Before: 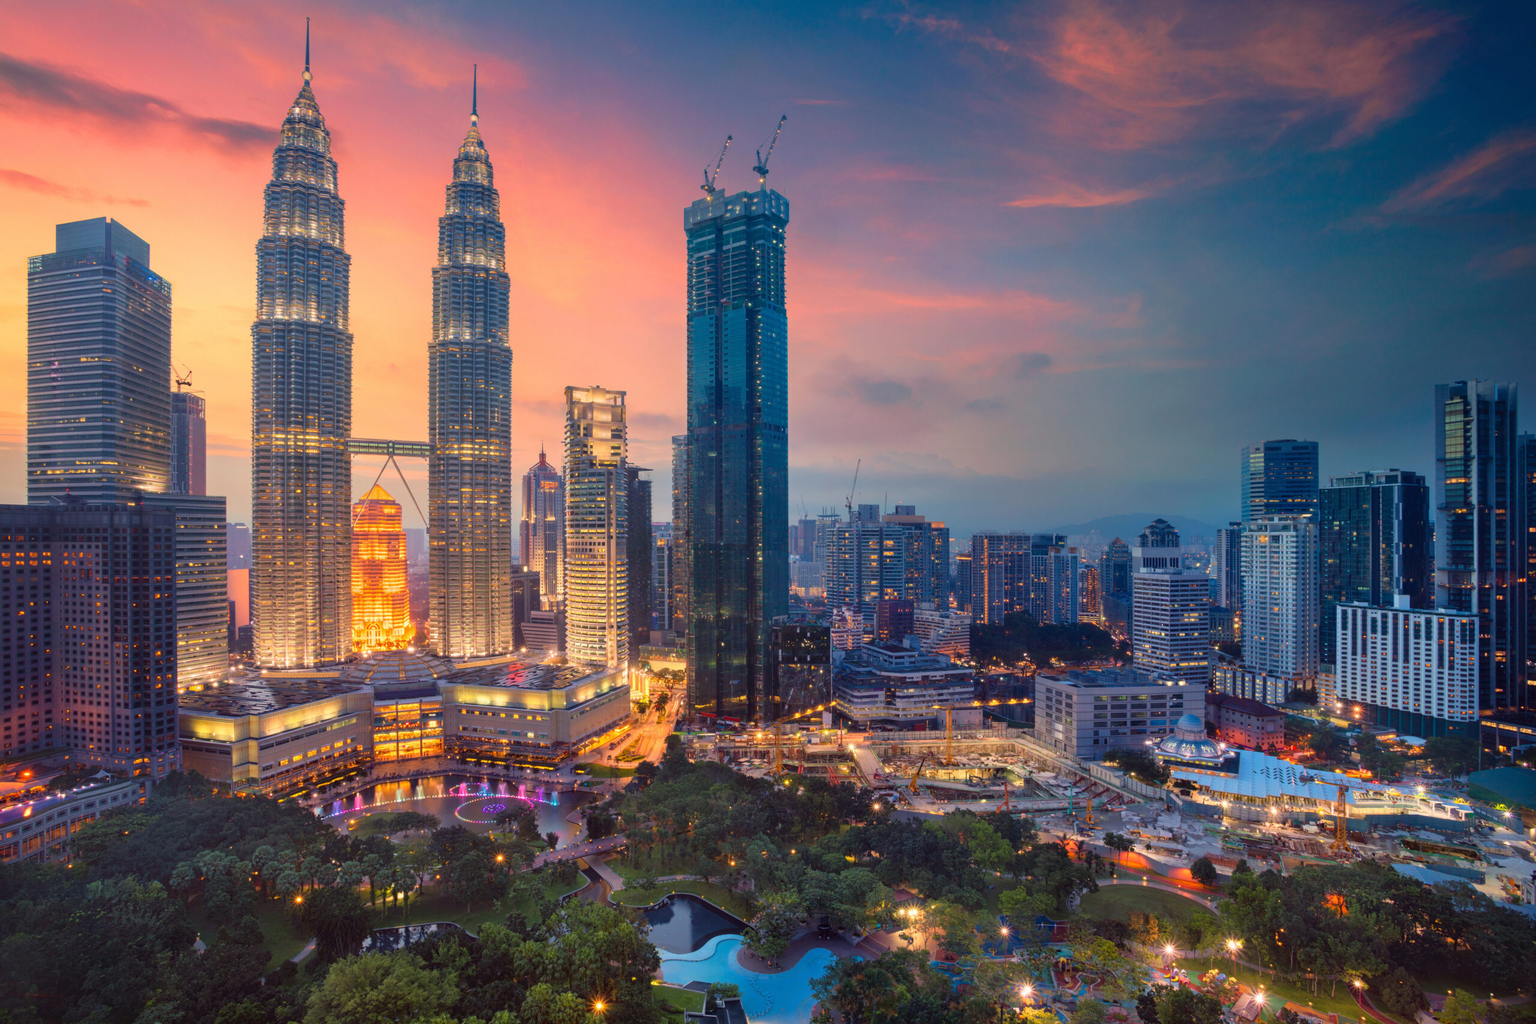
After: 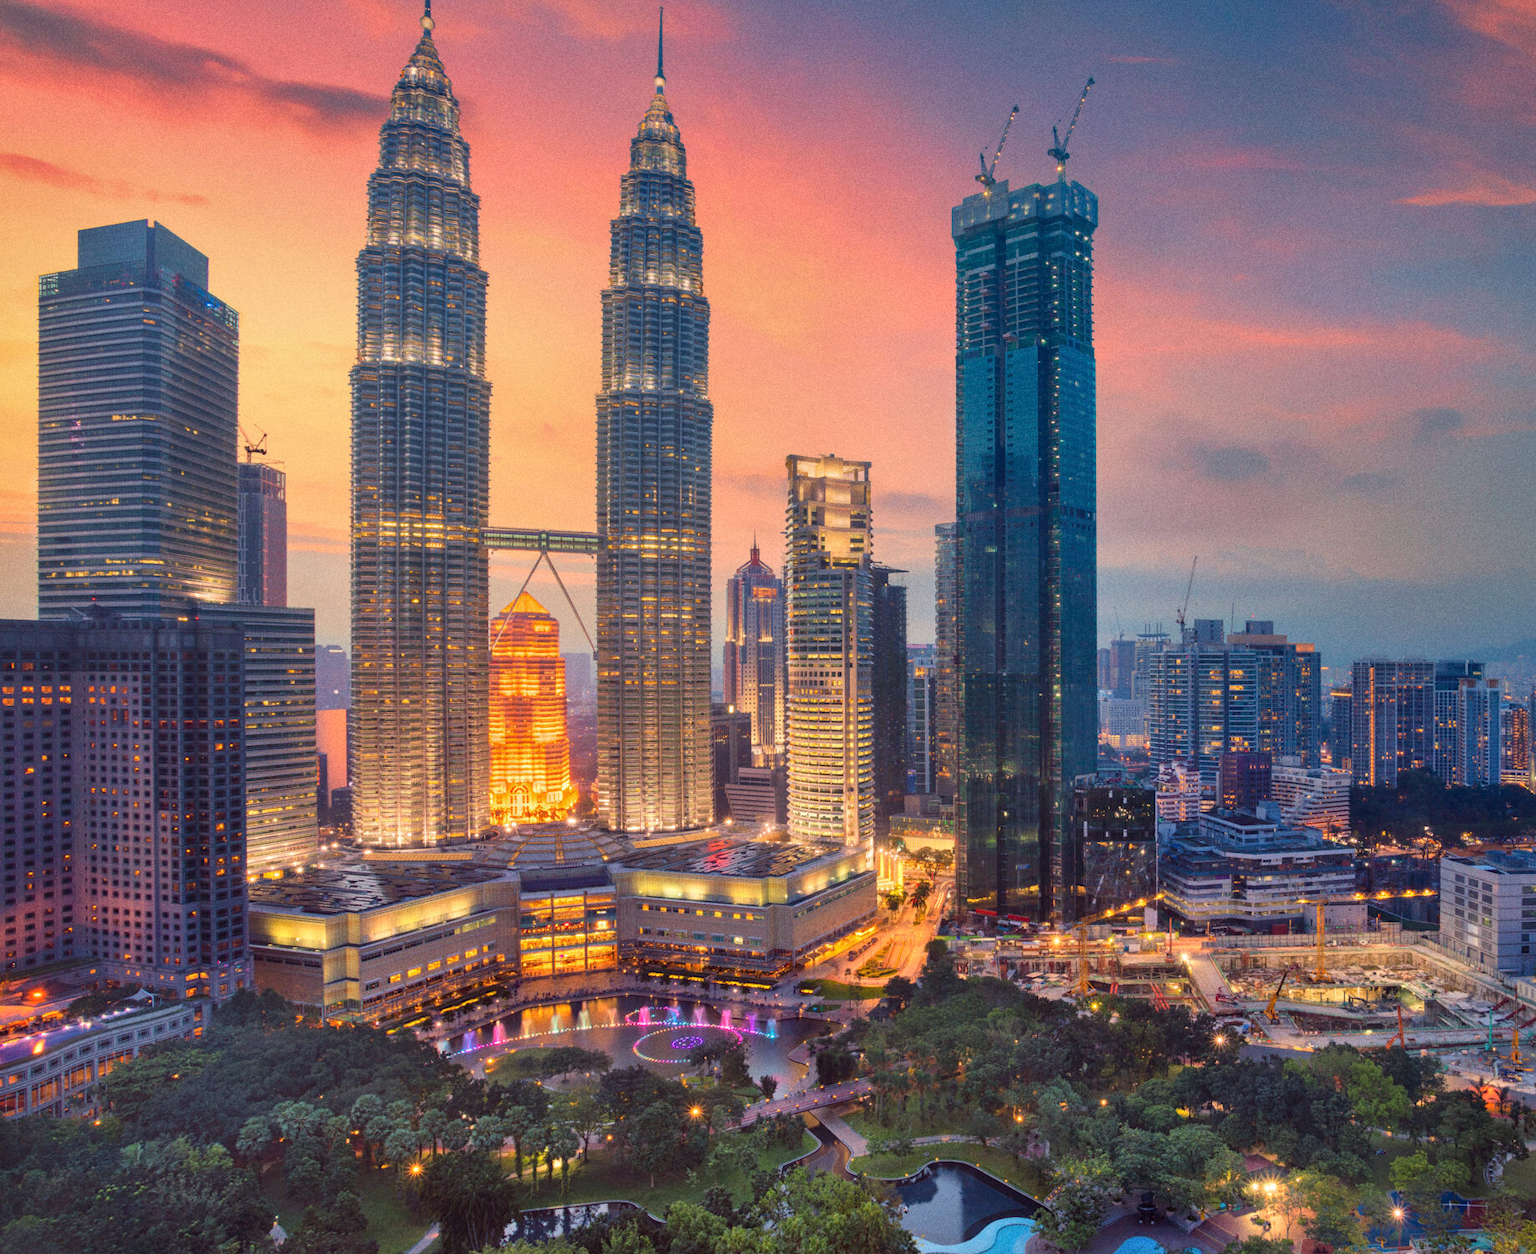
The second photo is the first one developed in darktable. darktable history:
exposure: compensate highlight preservation false
grain: on, module defaults
shadows and highlights: soften with gaussian
crop: top 5.803%, right 27.864%, bottom 5.804%
